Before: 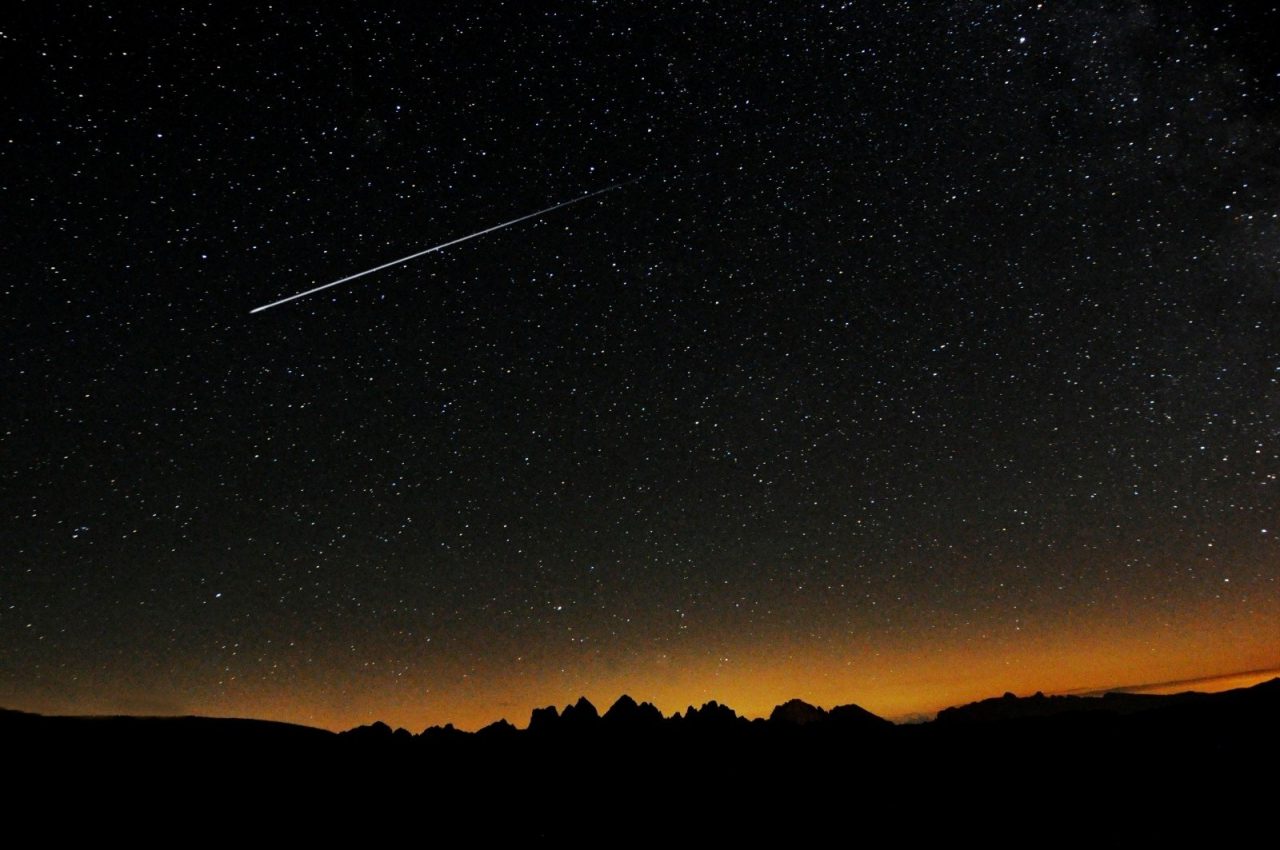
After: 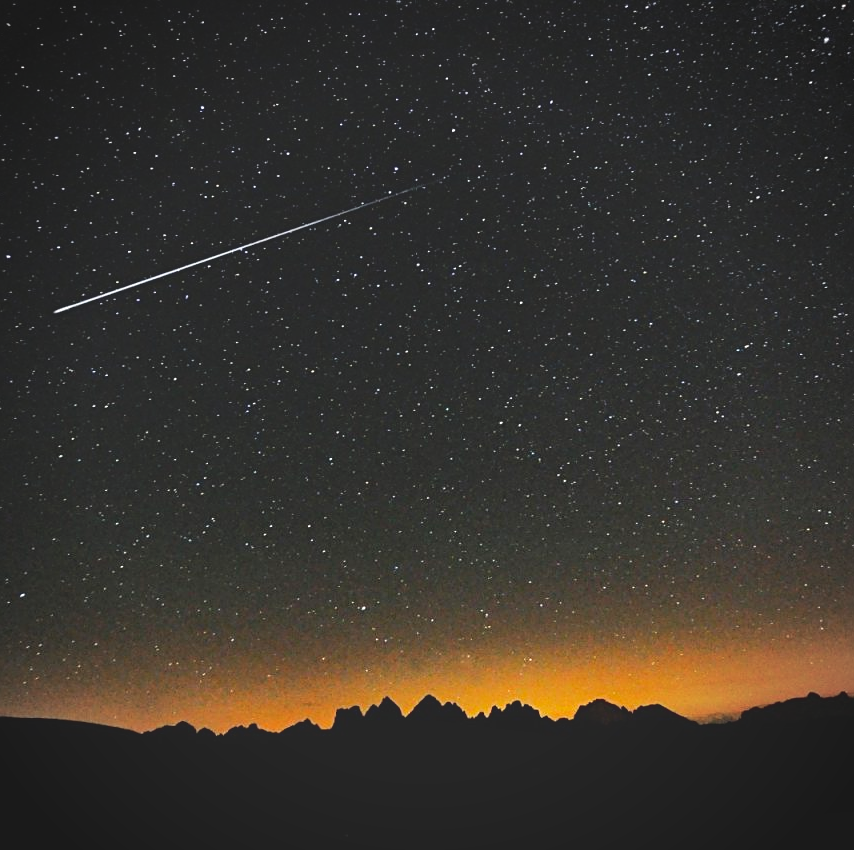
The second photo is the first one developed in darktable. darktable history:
crop: left 15.365%, right 17.846%
exposure: exposure 0.645 EV, compensate exposure bias true, compensate highlight preservation false
contrast brightness saturation: contrast -0.282
sharpen: on, module defaults
shadows and highlights: shadows 25.52, highlights -47.98, soften with gaussian
tone equalizer: -8 EV -0.411 EV, -7 EV -0.389 EV, -6 EV -0.296 EV, -5 EV -0.207 EV, -3 EV 0.216 EV, -2 EV 0.332 EV, -1 EV 0.376 EV, +0 EV 0.432 EV, edges refinement/feathering 500, mask exposure compensation -1.57 EV, preserve details no
vignetting: on, module defaults
